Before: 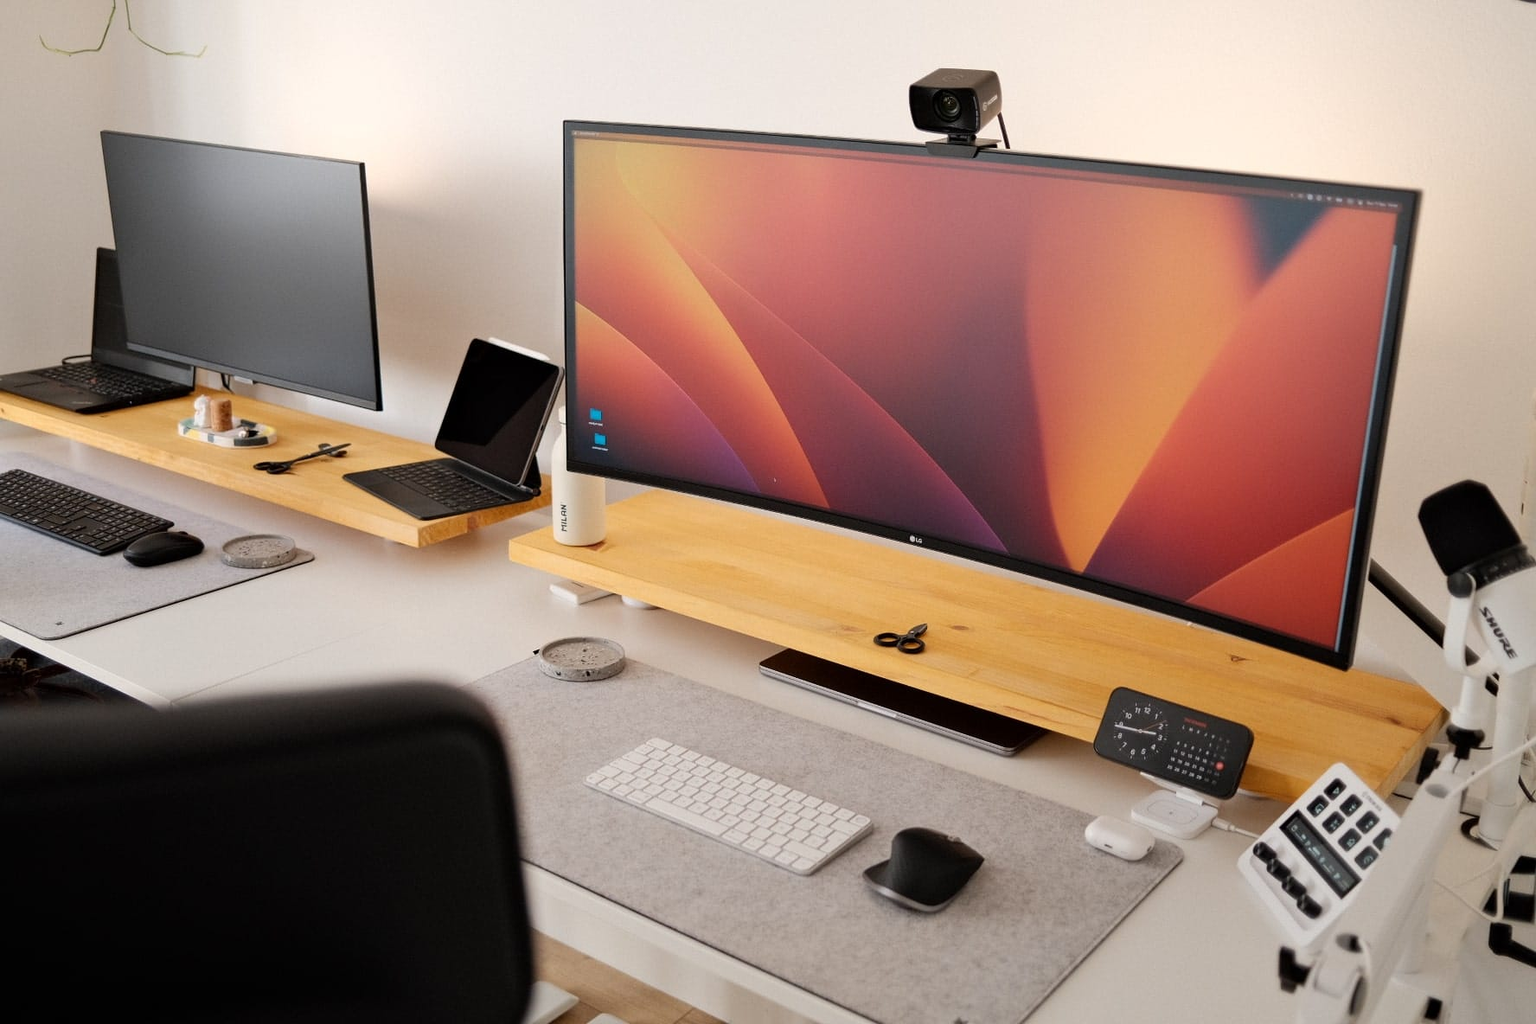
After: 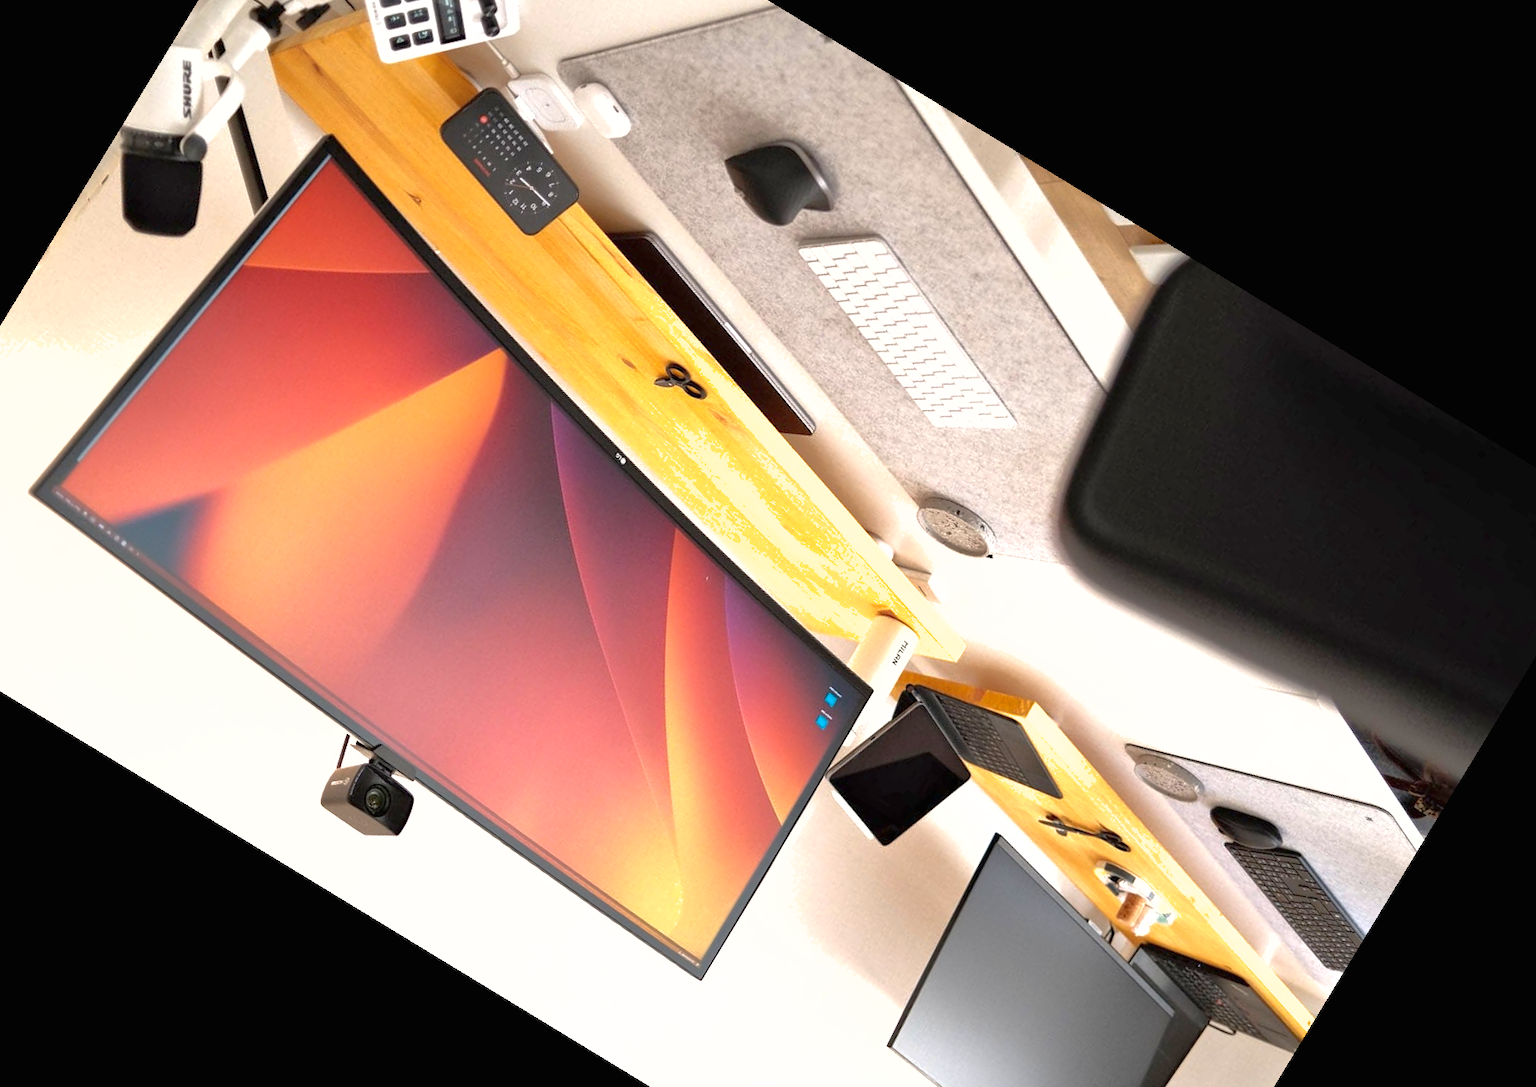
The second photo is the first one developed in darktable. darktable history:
exposure: black level correction 0, exposure 1 EV, compensate highlight preservation false
shadows and highlights: on, module defaults
crop and rotate: angle 148.68°, left 9.111%, top 15.603%, right 4.588%, bottom 17.041%
color zones: curves: ch0 [(0, 0.5) (0.143, 0.5) (0.286, 0.5) (0.429, 0.5) (0.571, 0.5) (0.714, 0.476) (0.857, 0.5) (1, 0.5)]; ch2 [(0, 0.5) (0.143, 0.5) (0.286, 0.5) (0.429, 0.5) (0.571, 0.5) (0.714, 0.487) (0.857, 0.5) (1, 0.5)]
